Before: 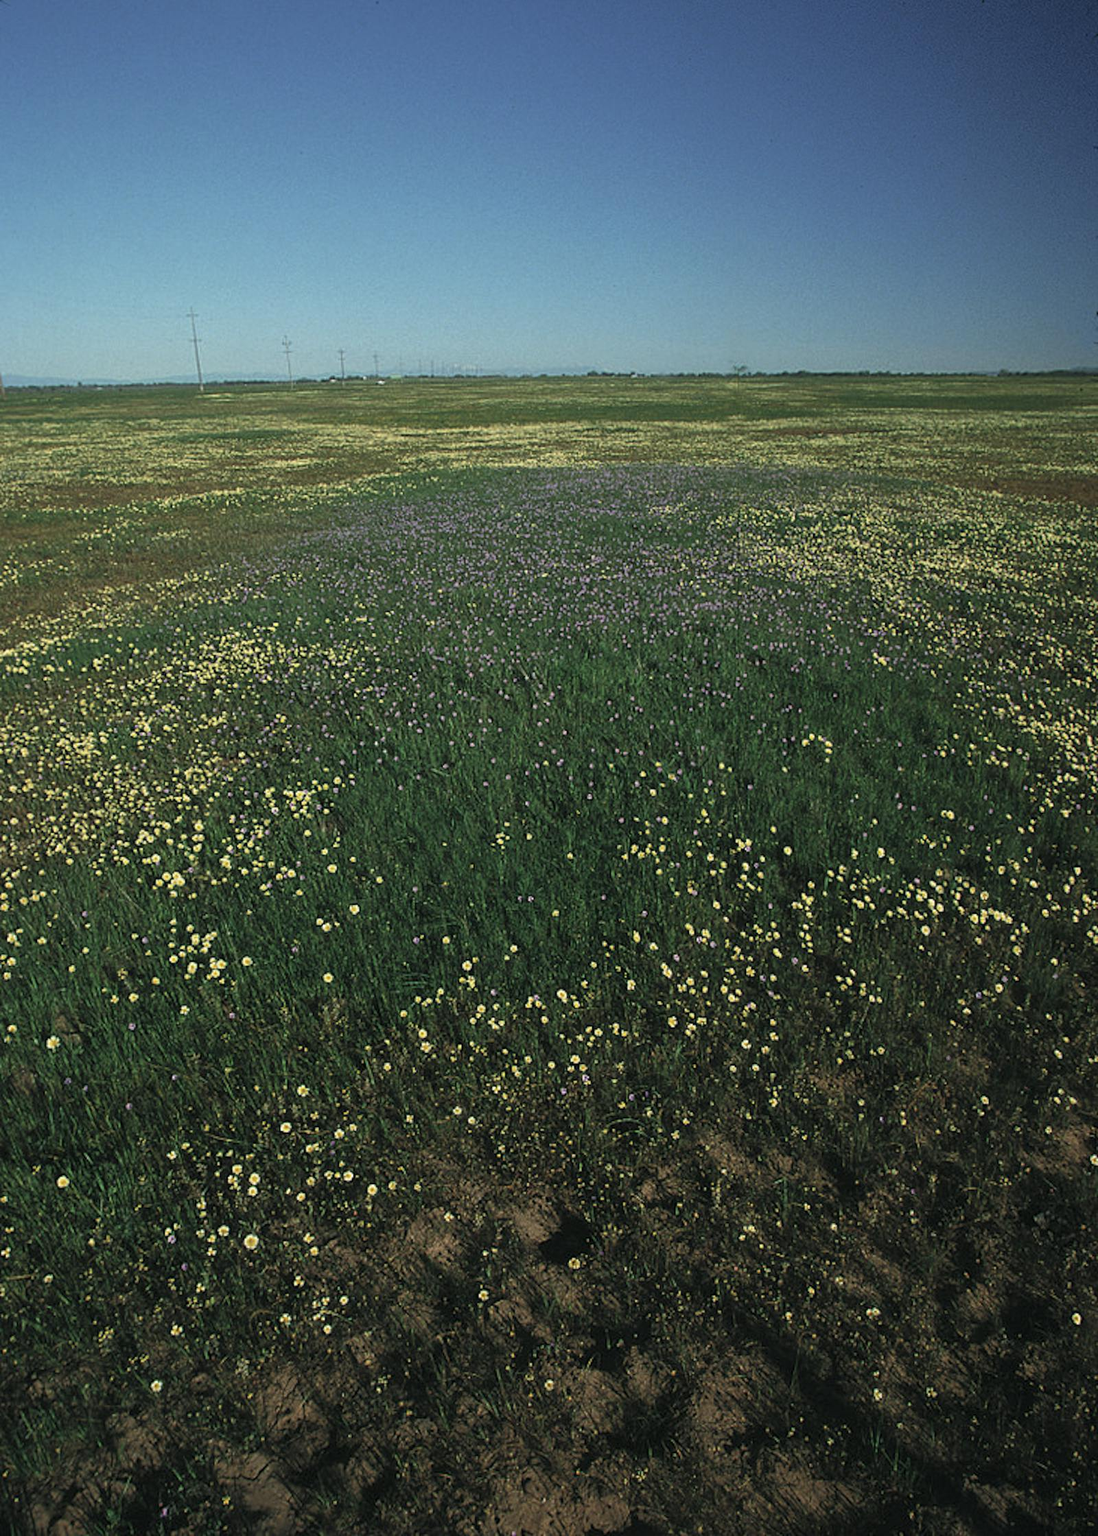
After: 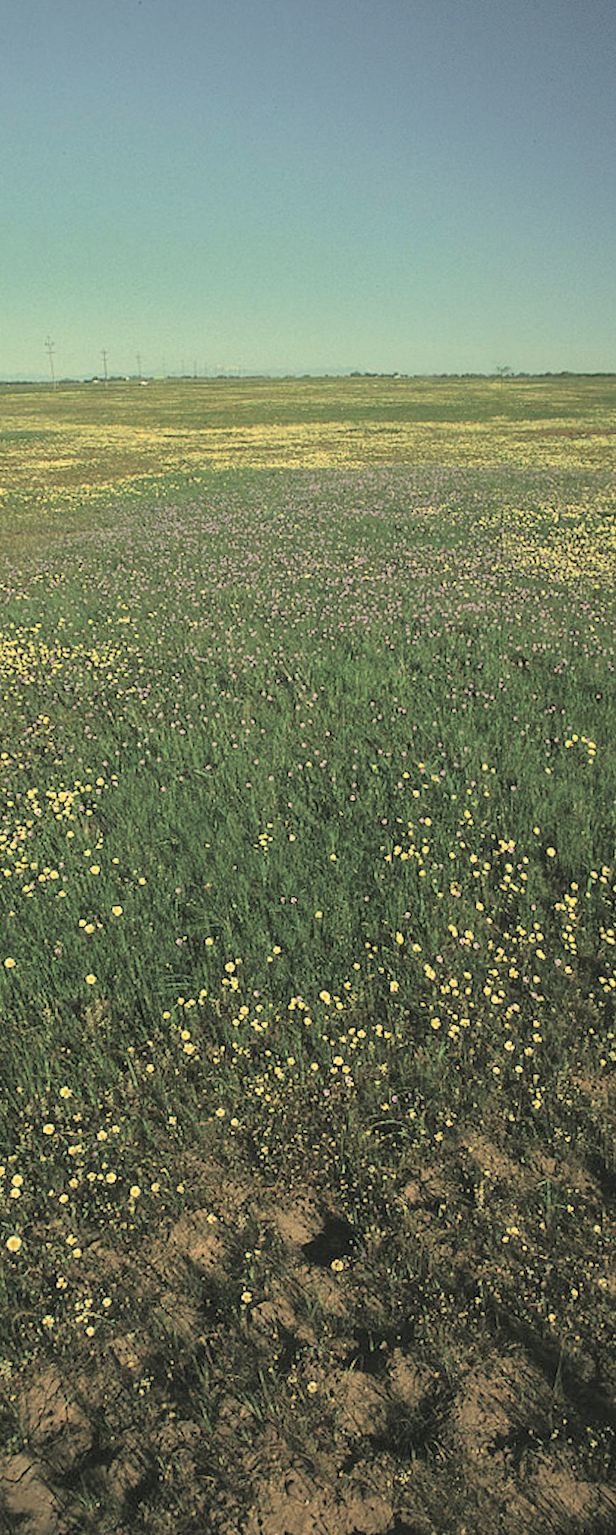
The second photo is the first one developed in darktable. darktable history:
levels: levels [0, 0.499, 1]
shadows and highlights: shadows 19.13, highlights -83.41, soften with gaussian
white balance: red 1.08, blue 0.791
crop: left 21.674%, right 22.086%
global tonemap: drago (0.7, 100)
